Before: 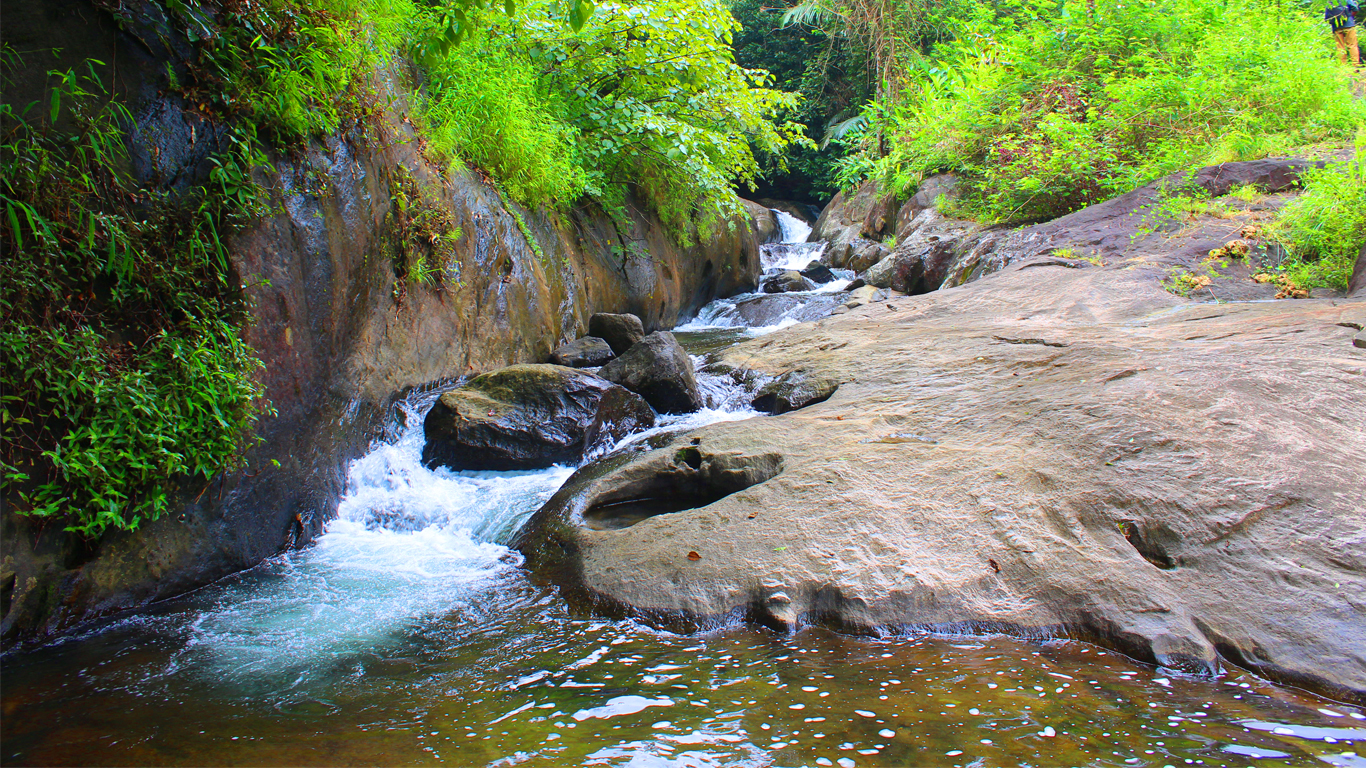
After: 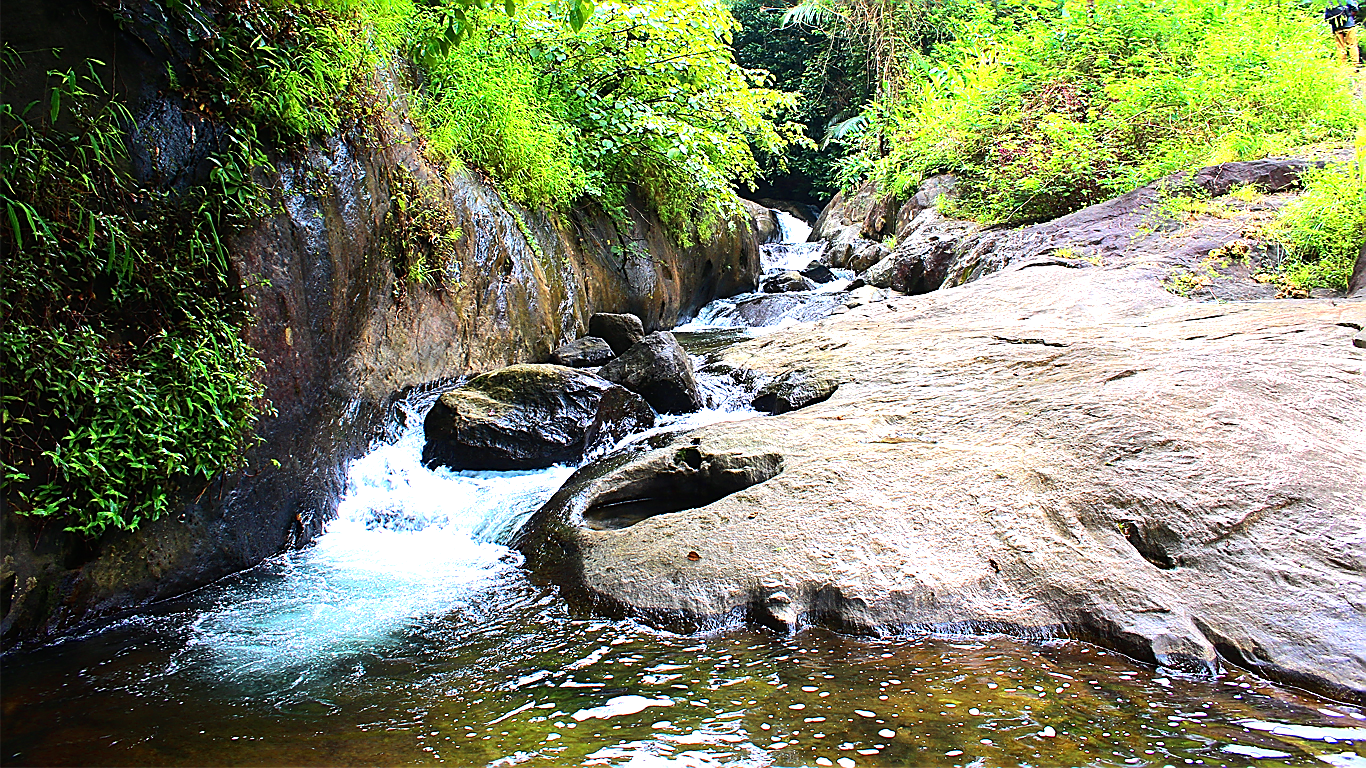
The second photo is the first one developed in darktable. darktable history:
tone equalizer: -8 EV -1.08 EV, -7 EV -1.01 EV, -6 EV -0.867 EV, -5 EV -0.578 EV, -3 EV 0.578 EV, -2 EV 0.867 EV, -1 EV 1.01 EV, +0 EV 1.08 EV, edges refinement/feathering 500, mask exposure compensation -1.57 EV, preserve details no
sharpen: radius 1.4, amount 1.25, threshold 0.7
